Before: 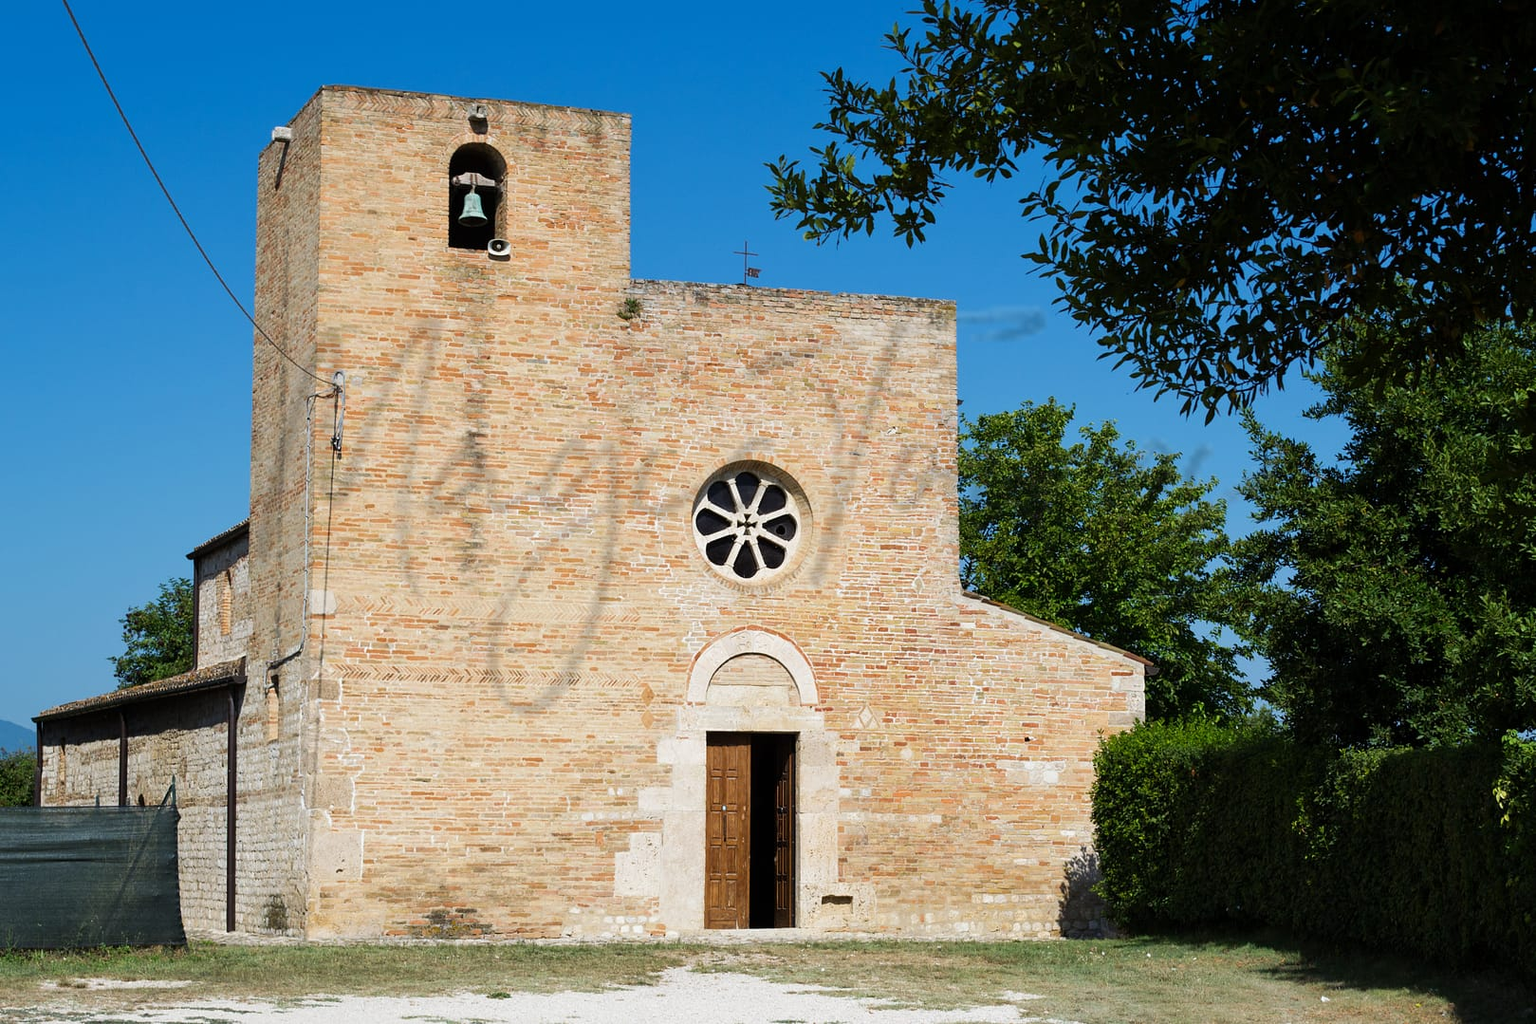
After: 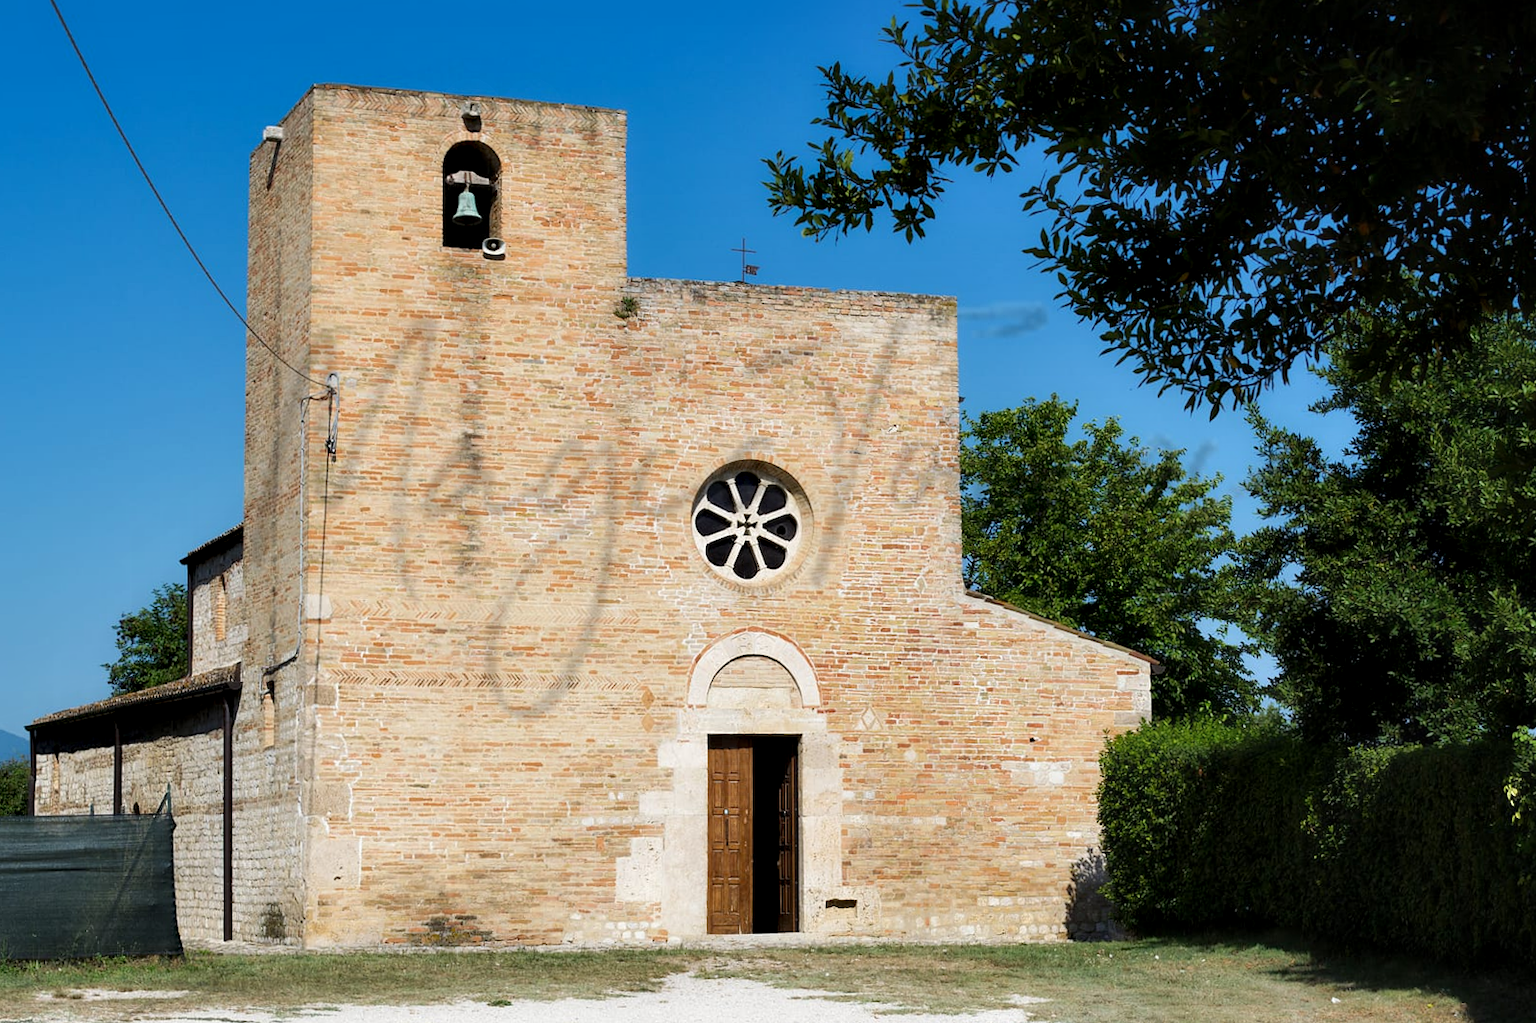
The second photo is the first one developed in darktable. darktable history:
rotate and perspective: rotation -0.45°, automatic cropping original format, crop left 0.008, crop right 0.992, crop top 0.012, crop bottom 0.988
contrast equalizer: y [[0.579, 0.58, 0.505, 0.5, 0.5, 0.5], [0.5 ×6], [0.5 ×6], [0 ×6], [0 ×6]]
